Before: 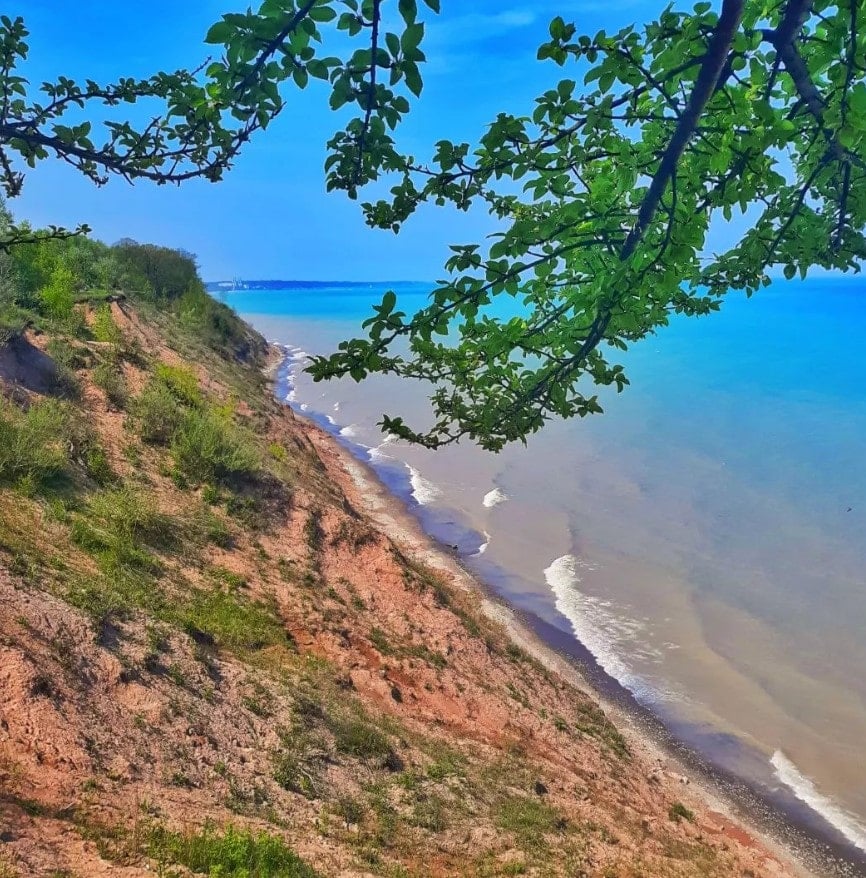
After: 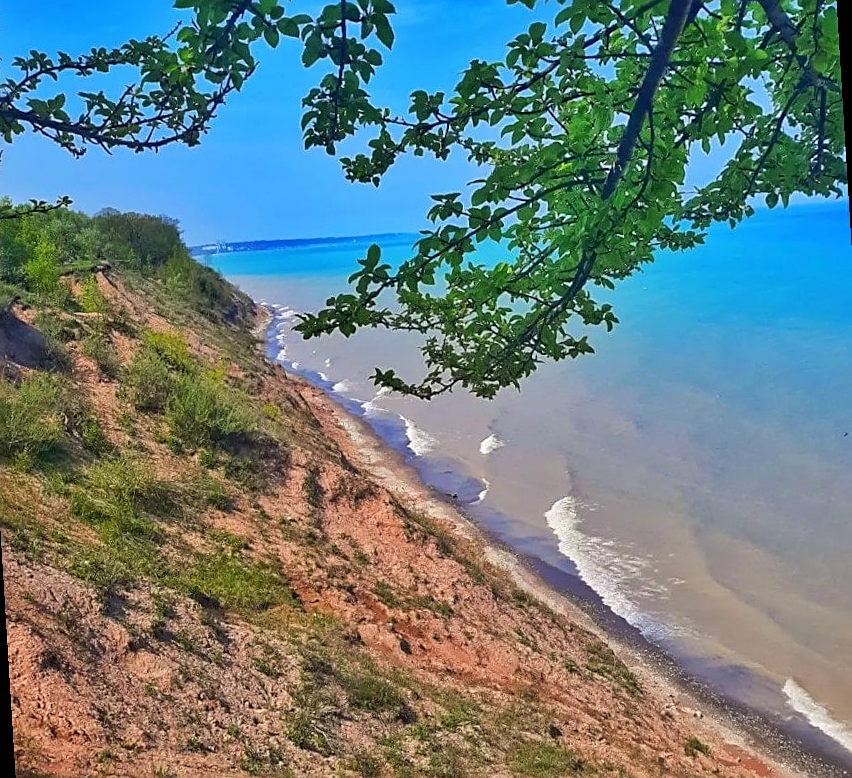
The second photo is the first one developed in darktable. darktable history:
sharpen: on, module defaults
rotate and perspective: rotation -3.52°, crop left 0.036, crop right 0.964, crop top 0.081, crop bottom 0.919
